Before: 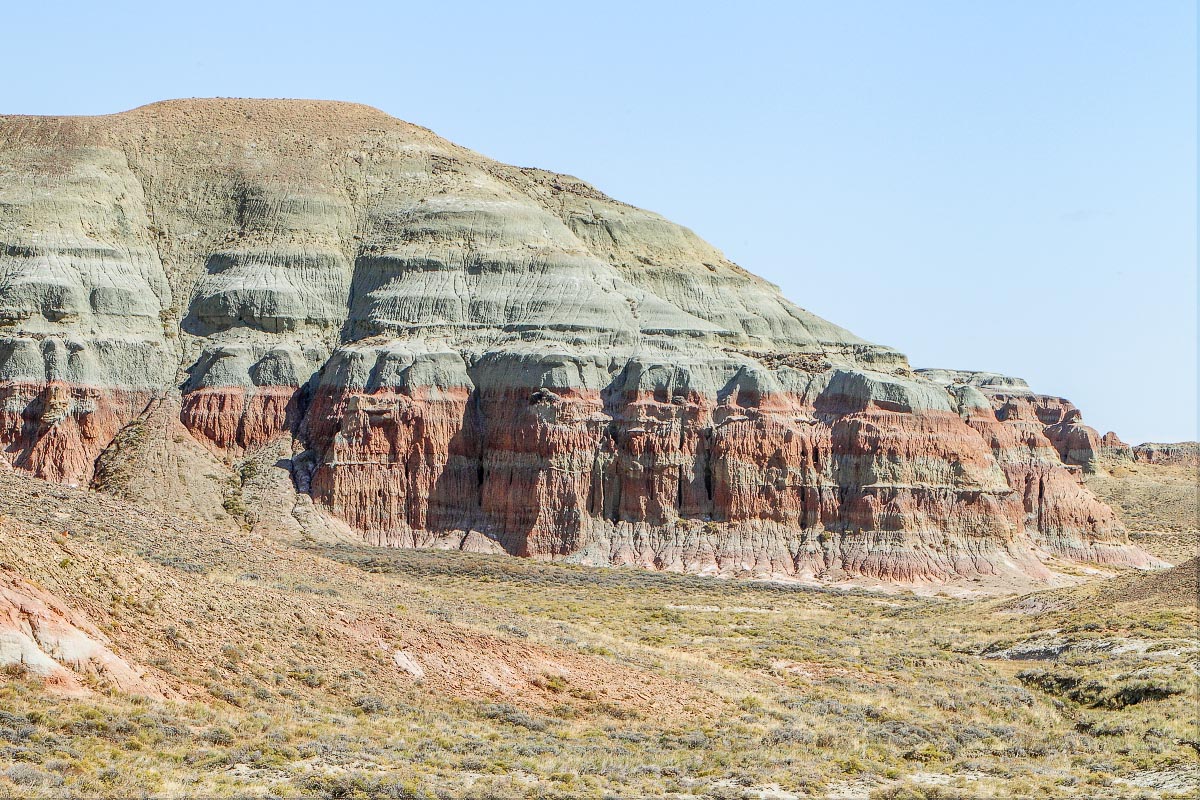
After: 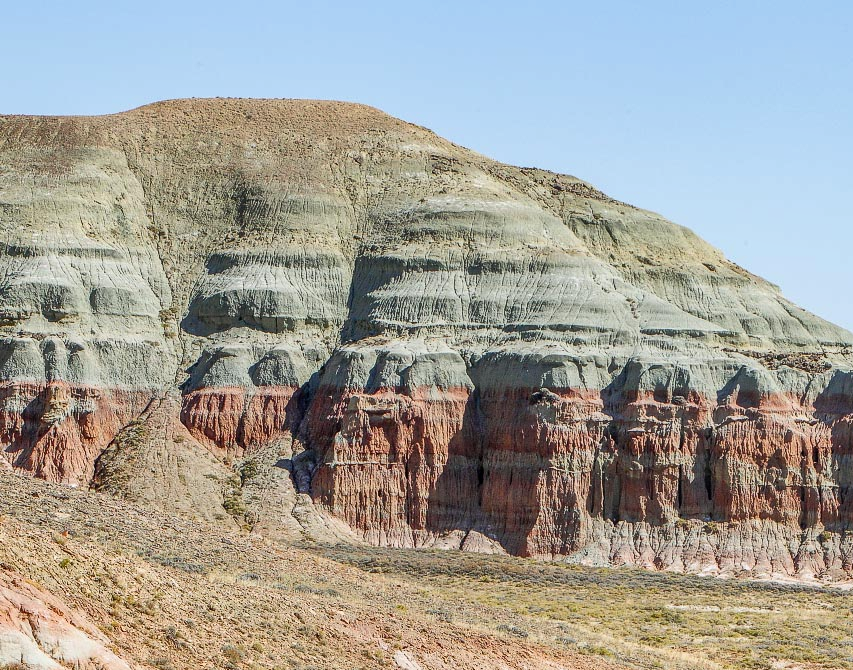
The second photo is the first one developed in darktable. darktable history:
crop: right 28.893%, bottom 16.155%
shadows and highlights: radius 264.66, soften with gaussian
